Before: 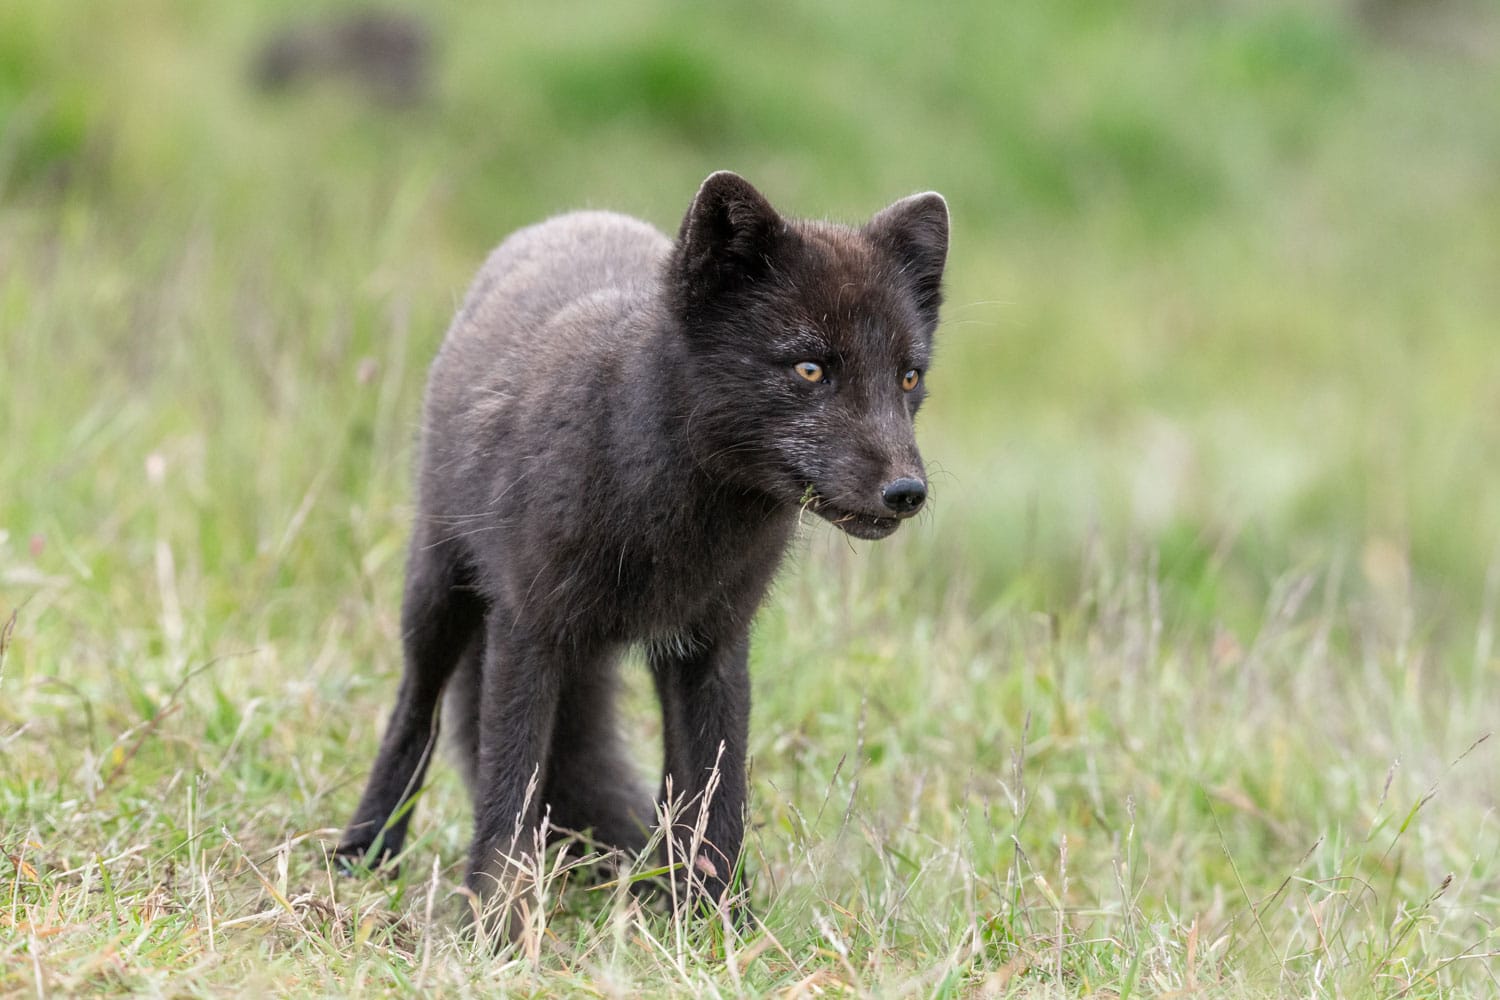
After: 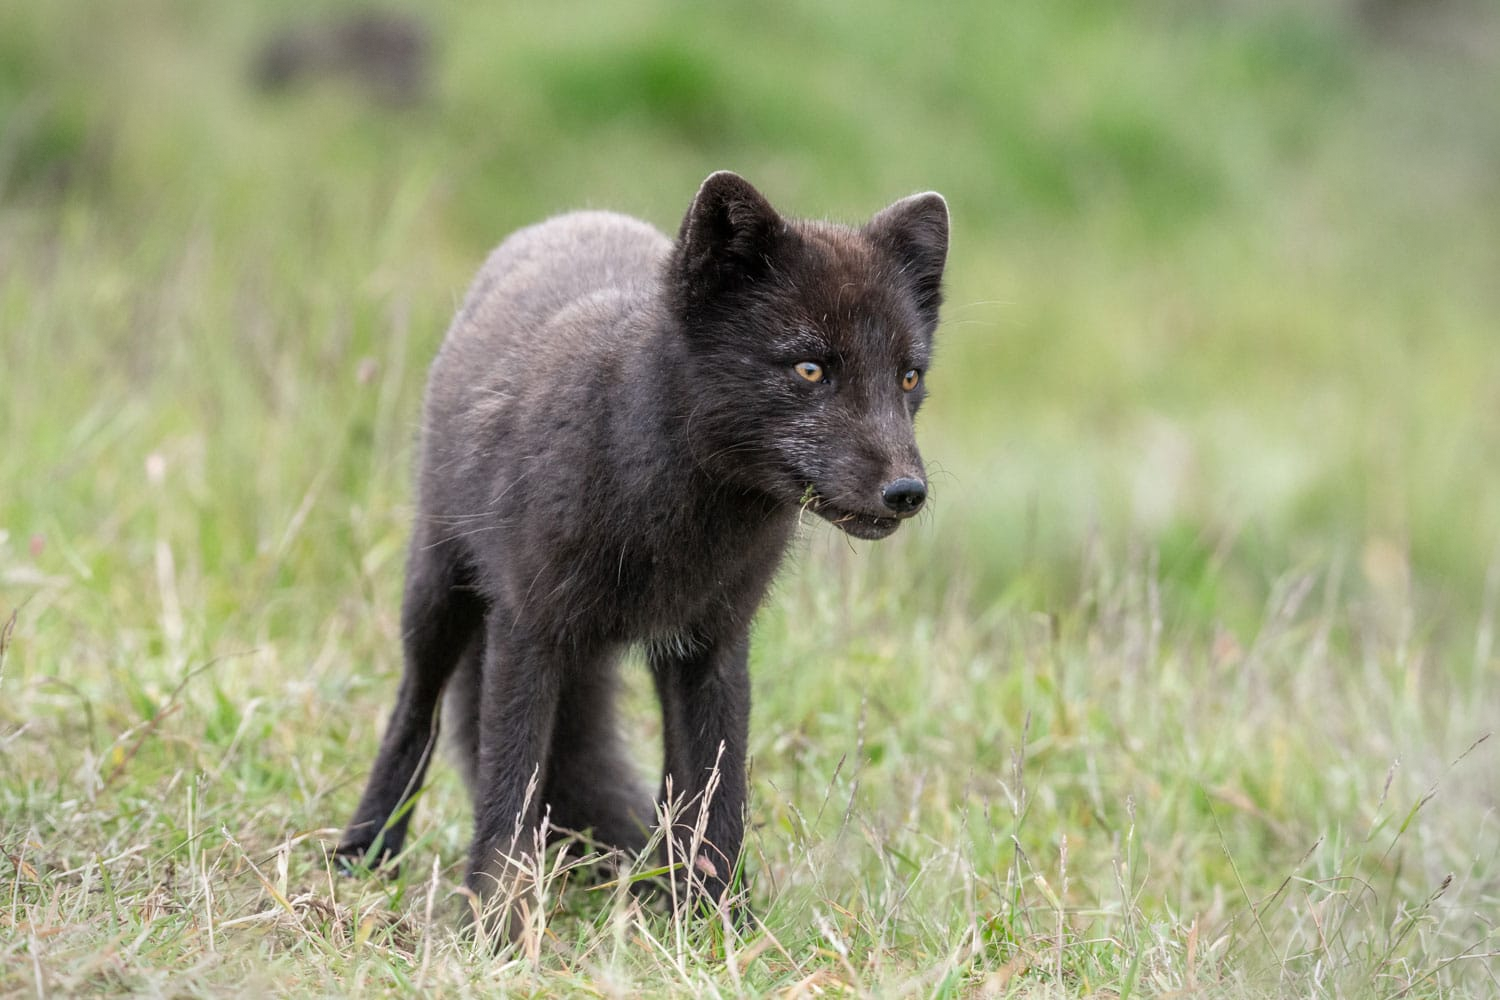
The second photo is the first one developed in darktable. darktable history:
base curve: exposure shift 0, preserve colors none
vignetting: fall-off start 91%, fall-off radius 39.39%, brightness -0.182, saturation -0.3, width/height ratio 1.219, shape 1.3, dithering 8-bit output, unbound false
